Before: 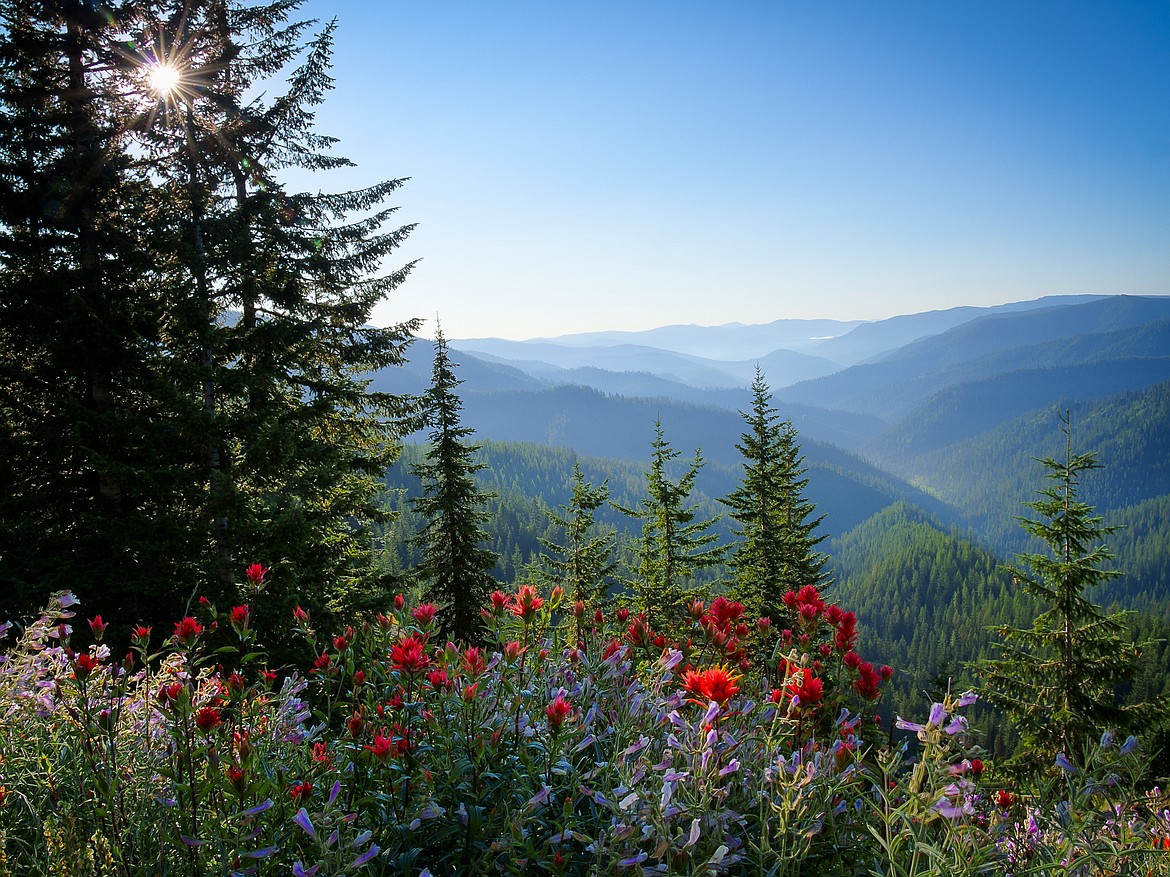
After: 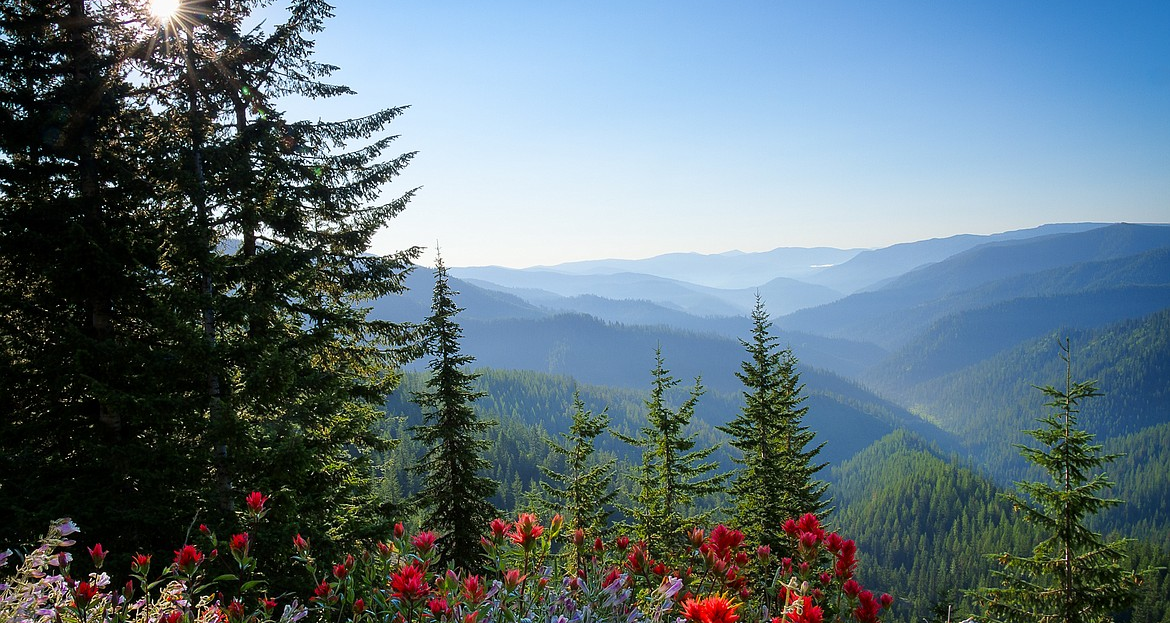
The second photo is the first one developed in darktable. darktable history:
crop and rotate: top 8.218%, bottom 20.722%
